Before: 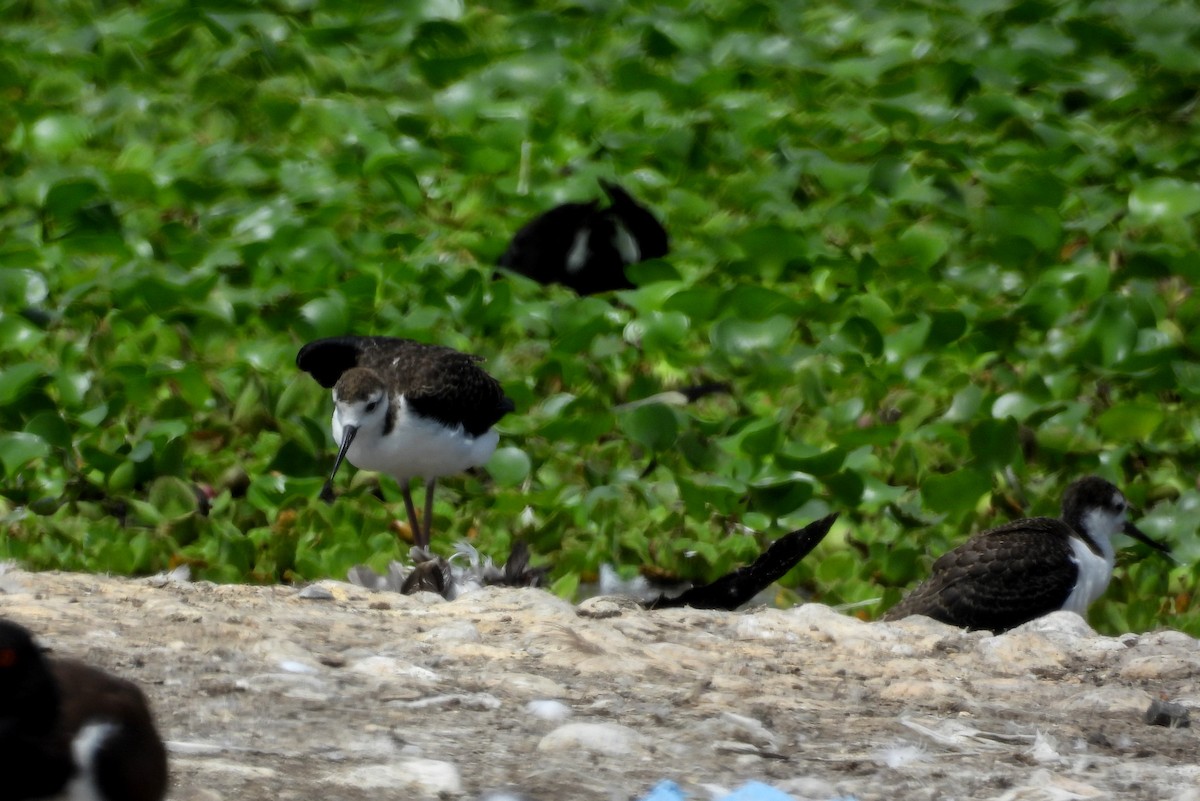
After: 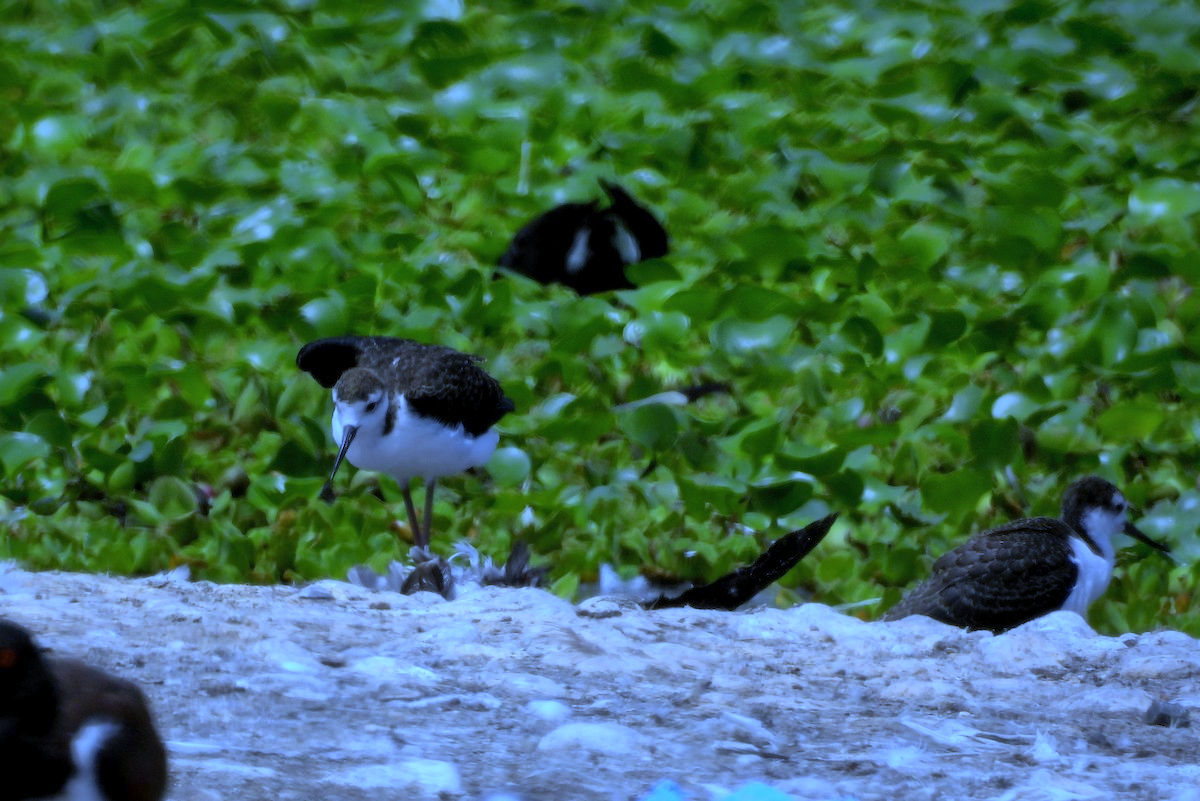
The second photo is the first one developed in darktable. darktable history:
shadows and highlights: on, module defaults
white balance: red 0.766, blue 1.537
